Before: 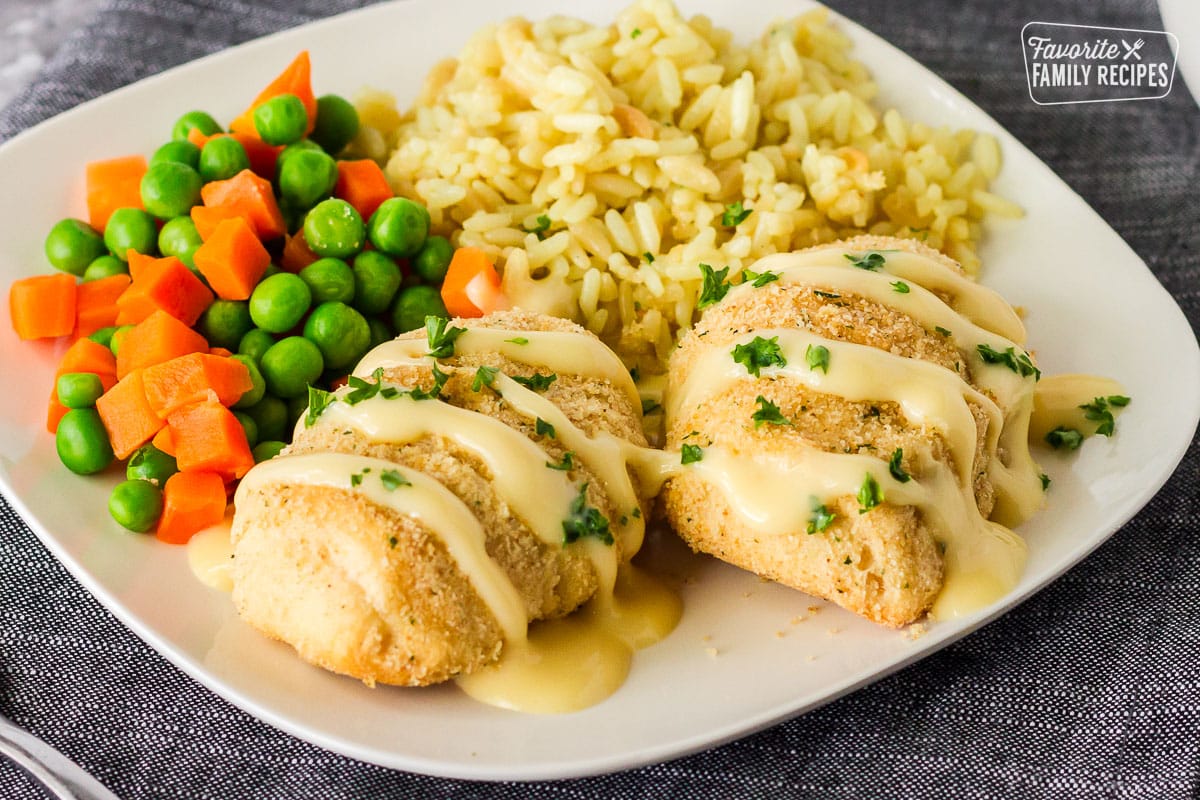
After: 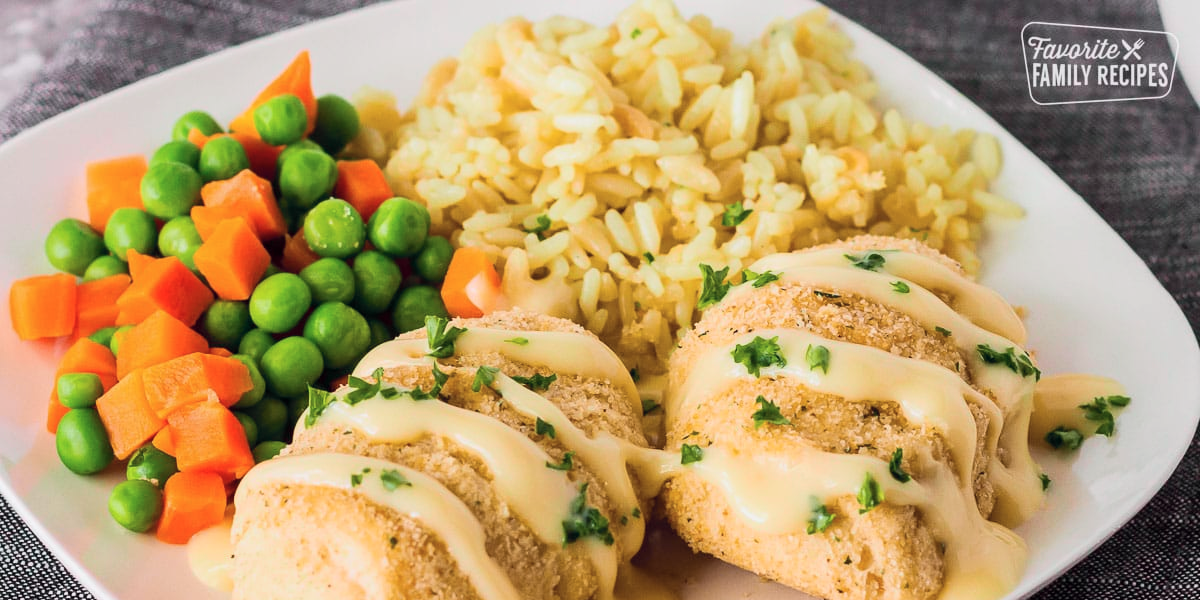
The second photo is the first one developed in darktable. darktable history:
crop: bottom 24.967%
tone curve: curves: ch0 [(0, 0) (0.822, 0.825) (0.994, 0.955)]; ch1 [(0, 0) (0.226, 0.261) (0.383, 0.397) (0.46, 0.46) (0.498, 0.501) (0.524, 0.543) (0.578, 0.575) (1, 1)]; ch2 [(0, 0) (0.438, 0.456) (0.5, 0.495) (0.547, 0.515) (0.597, 0.58) (0.629, 0.603) (1, 1)], color space Lab, independent channels, preserve colors none
